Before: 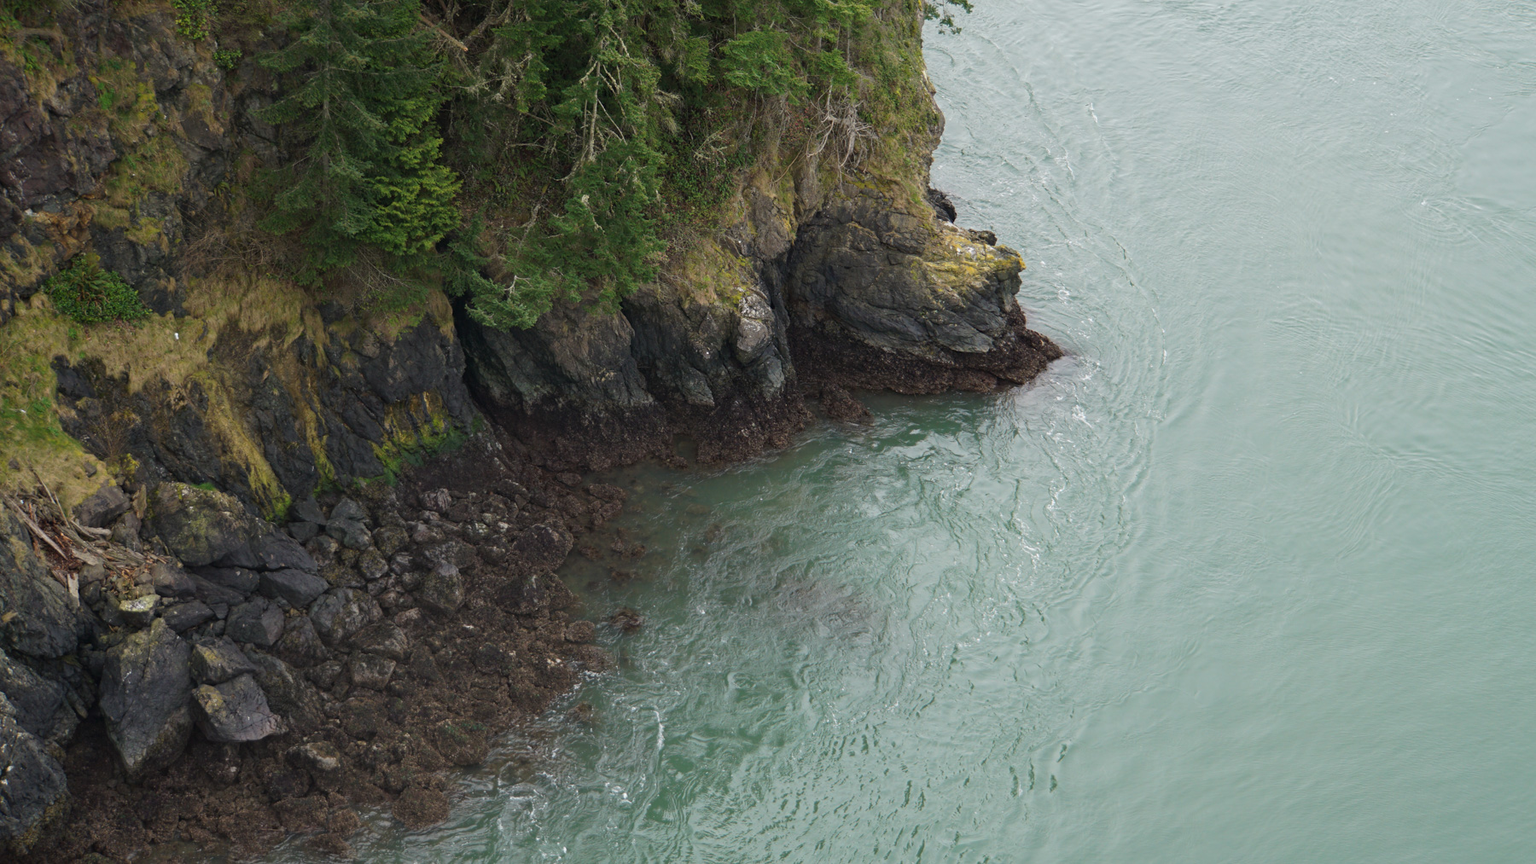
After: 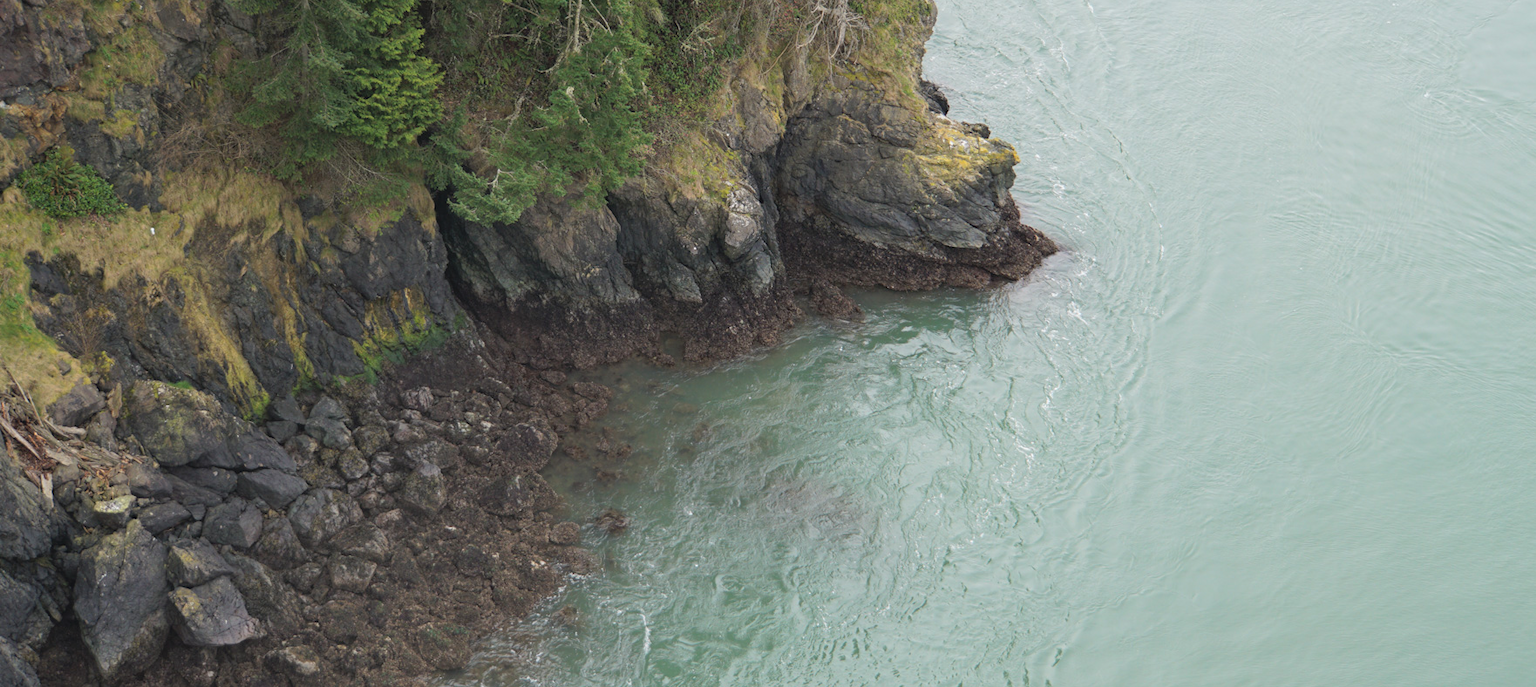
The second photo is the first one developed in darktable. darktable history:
contrast brightness saturation: brightness 0.15
crop and rotate: left 1.814%, top 12.818%, right 0.25%, bottom 9.225%
